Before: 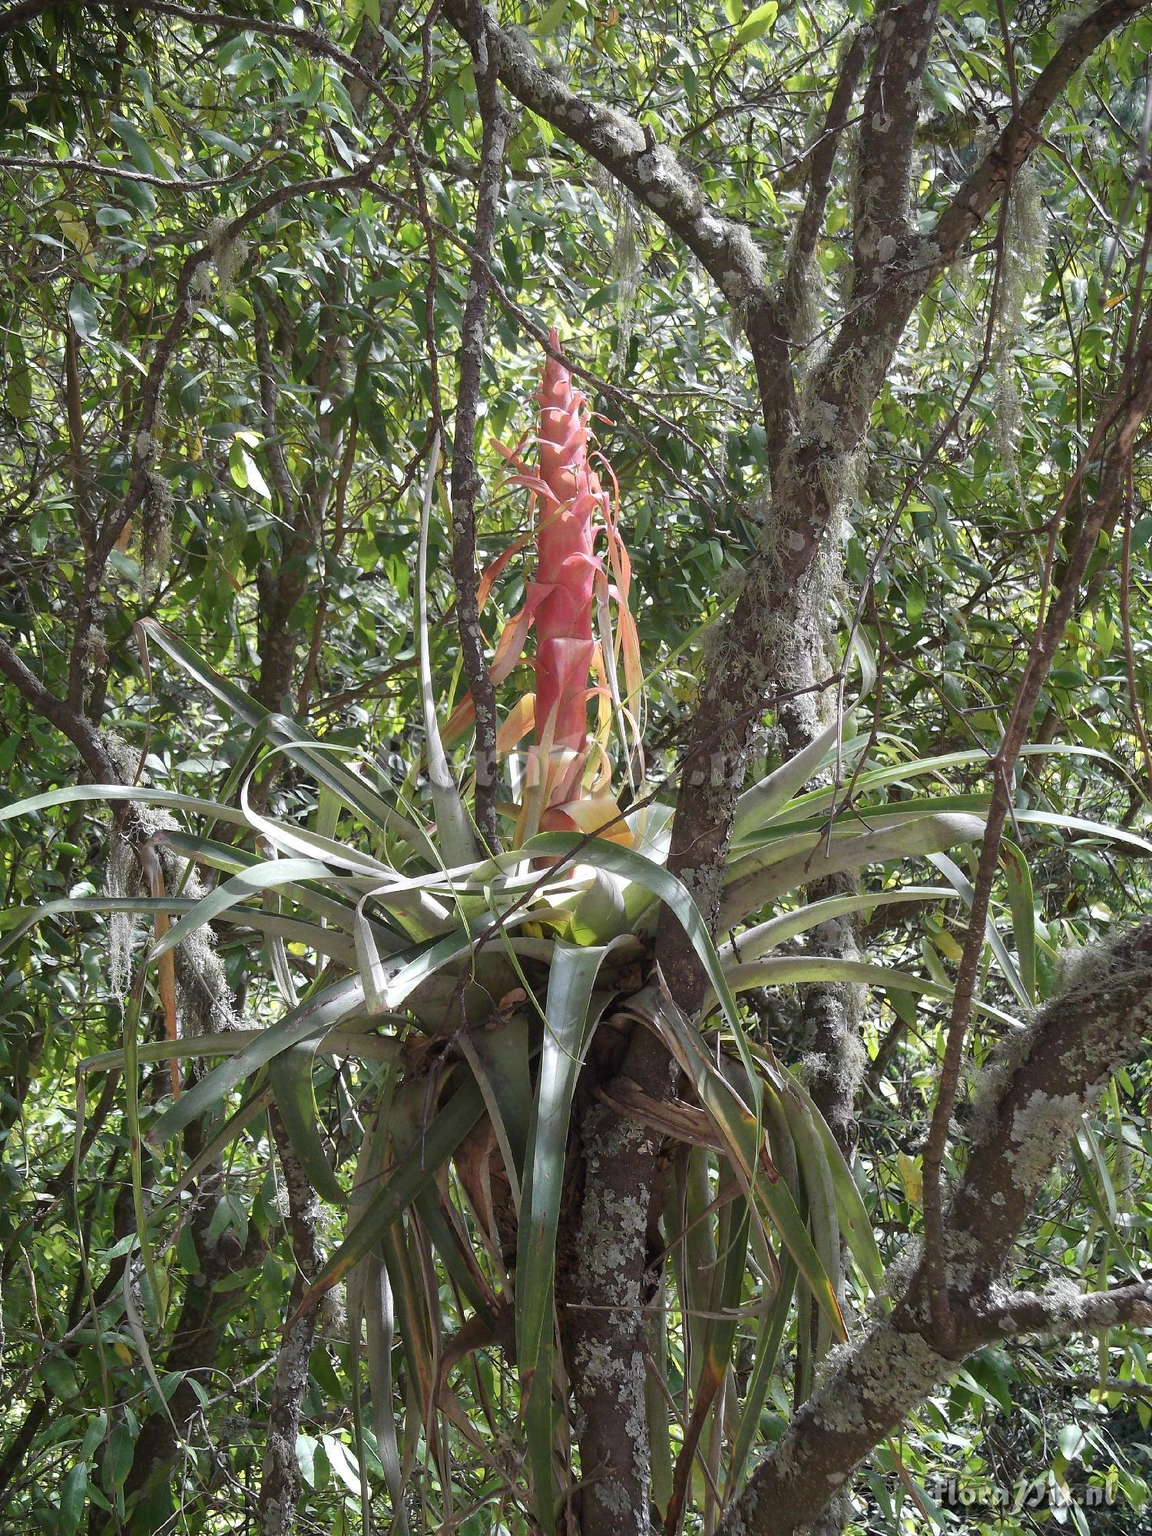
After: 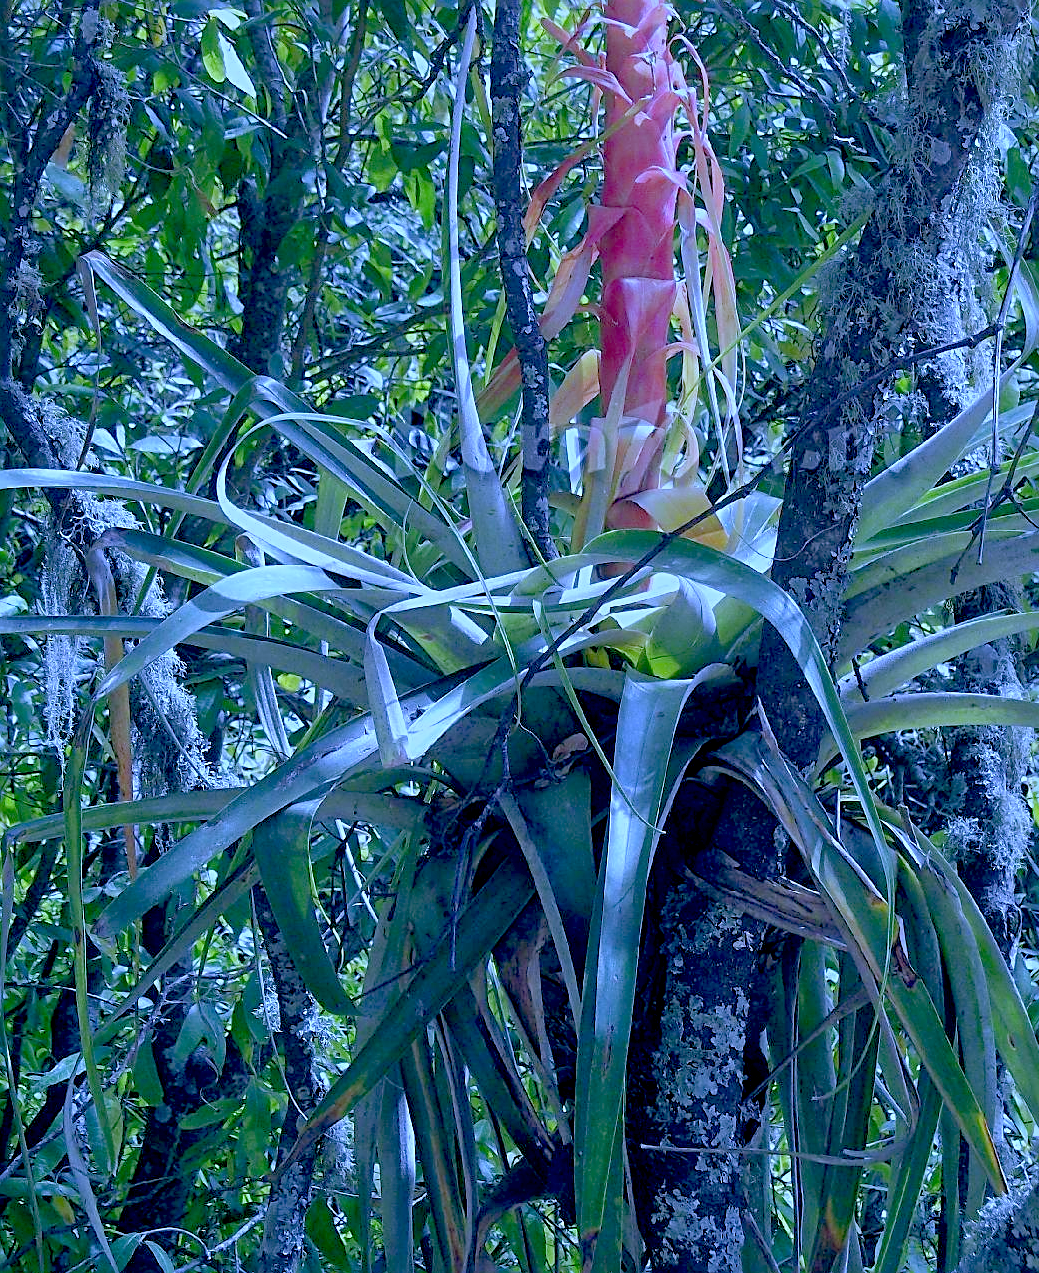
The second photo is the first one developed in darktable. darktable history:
tone equalizer: -8 EV 0.25 EV, -7 EV 0.417 EV, -6 EV 0.417 EV, -5 EV 0.25 EV, -3 EV -0.25 EV, -2 EV -0.417 EV, -1 EV -0.417 EV, +0 EV -0.25 EV, edges refinement/feathering 500, mask exposure compensation -1.57 EV, preserve details guided filter
color balance: lift [0.975, 0.993, 1, 1.015], gamma [1.1, 1, 1, 0.945], gain [1, 1.04, 1, 0.95]
sharpen: radius 2.543, amount 0.636
color correction: saturation 1.34
contrast brightness saturation: contrast 0.05, brightness 0.06, saturation 0.01
crop: left 6.488%, top 27.668%, right 24.183%, bottom 8.656%
white balance: red 0.766, blue 1.537
exposure: black level correction 0.001, exposure -0.125 EV, compensate exposure bias true, compensate highlight preservation false
